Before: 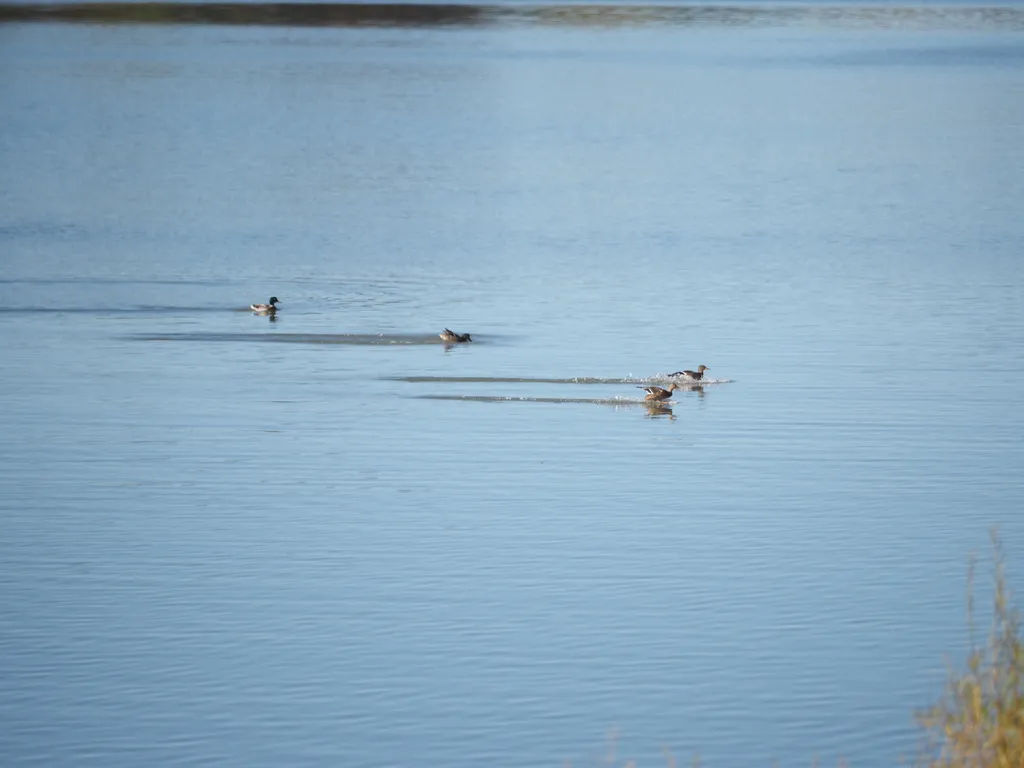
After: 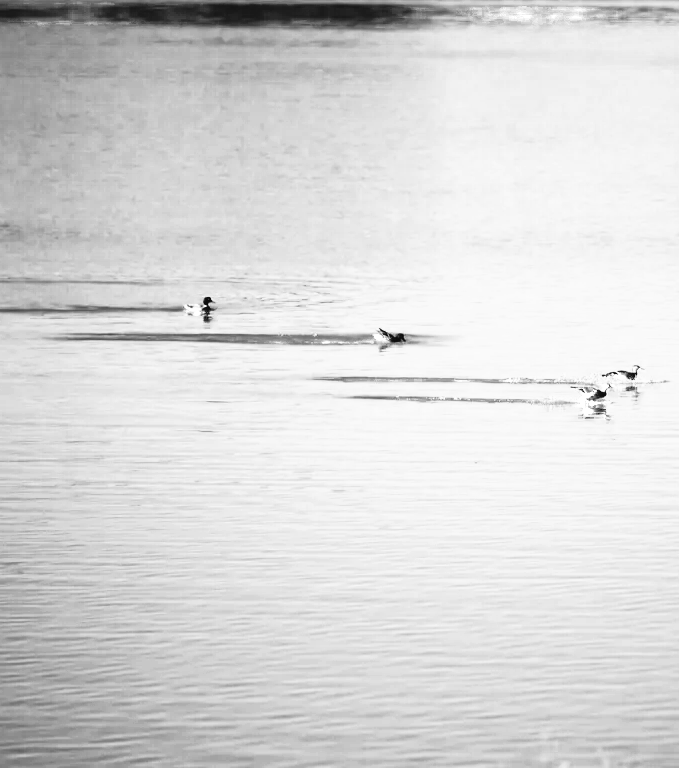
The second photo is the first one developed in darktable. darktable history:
base curve: curves: ch0 [(0, 0) (0.028, 0.03) (0.121, 0.232) (0.46, 0.748) (0.859, 0.968) (1, 1)], exposure shift 0.01, preserve colors none
color zones: curves: ch0 [(0, 0.554) (0.146, 0.662) (0.293, 0.86) (0.503, 0.774) (0.637, 0.106) (0.74, 0.072) (0.866, 0.488) (0.998, 0.569)]; ch1 [(0, 0) (0.143, 0) (0.286, 0) (0.429, 0) (0.571, 0) (0.714, 0) (0.857, 0)]
crop and rotate: left 6.504%, right 27.125%
tone curve: curves: ch0 [(0, 0) (0.003, 0.03) (0.011, 0.022) (0.025, 0.018) (0.044, 0.031) (0.069, 0.035) (0.1, 0.04) (0.136, 0.046) (0.177, 0.063) (0.224, 0.087) (0.277, 0.15) (0.335, 0.252) (0.399, 0.354) (0.468, 0.475) (0.543, 0.602) (0.623, 0.73) (0.709, 0.856) (0.801, 0.945) (0.898, 0.987) (1, 1)], preserve colors none
color balance rgb: perceptual saturation grading › global saturation 26.93%, perceptual saturation grading › highlights -28.574%, perceptual saturation grading › mid-tones 15.833%, perceptual saturation grading › shadows 33.05%
